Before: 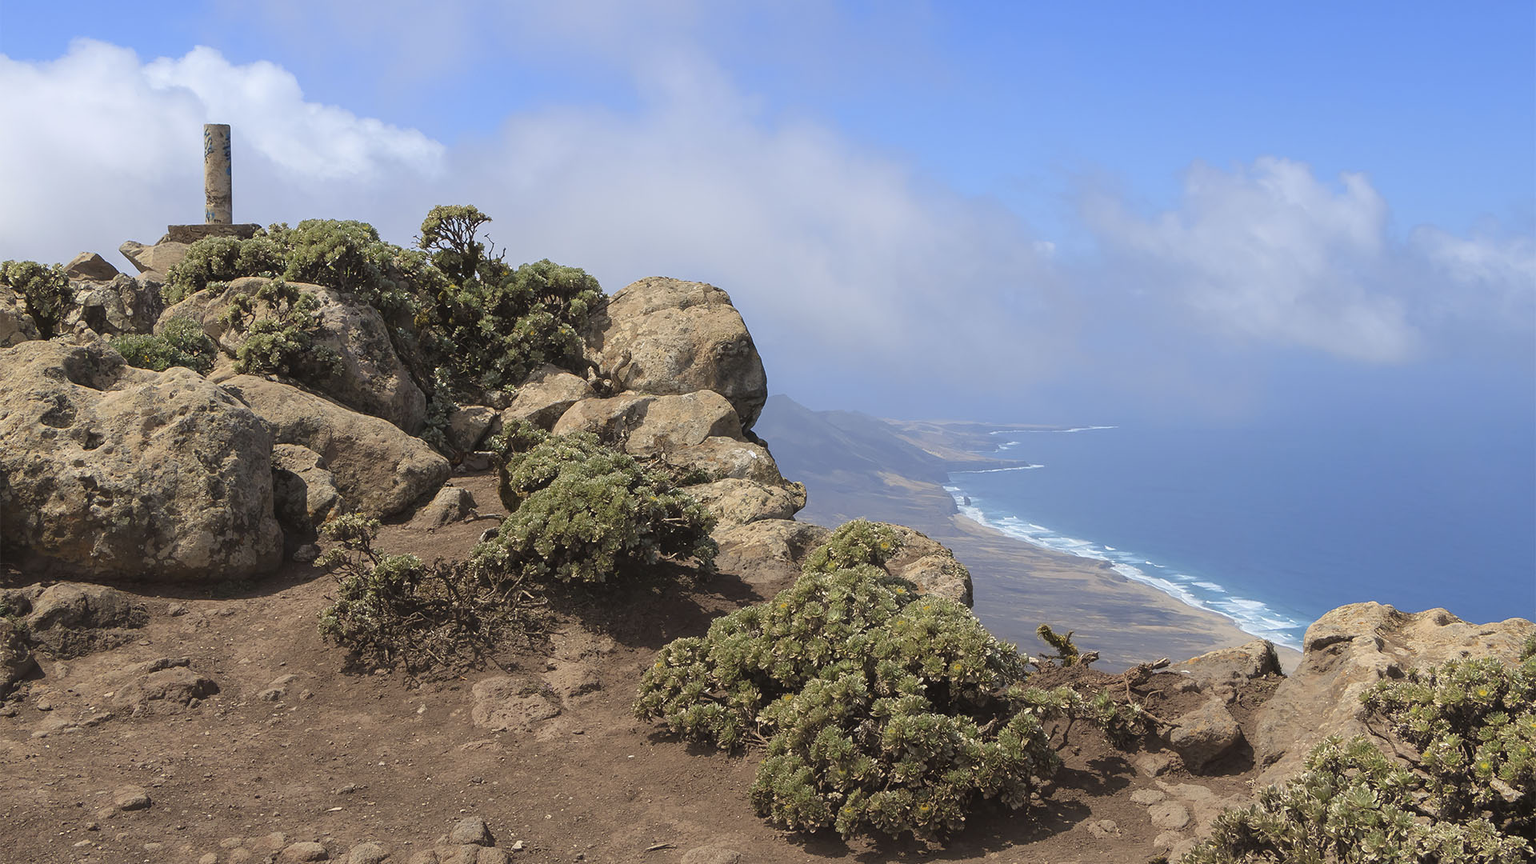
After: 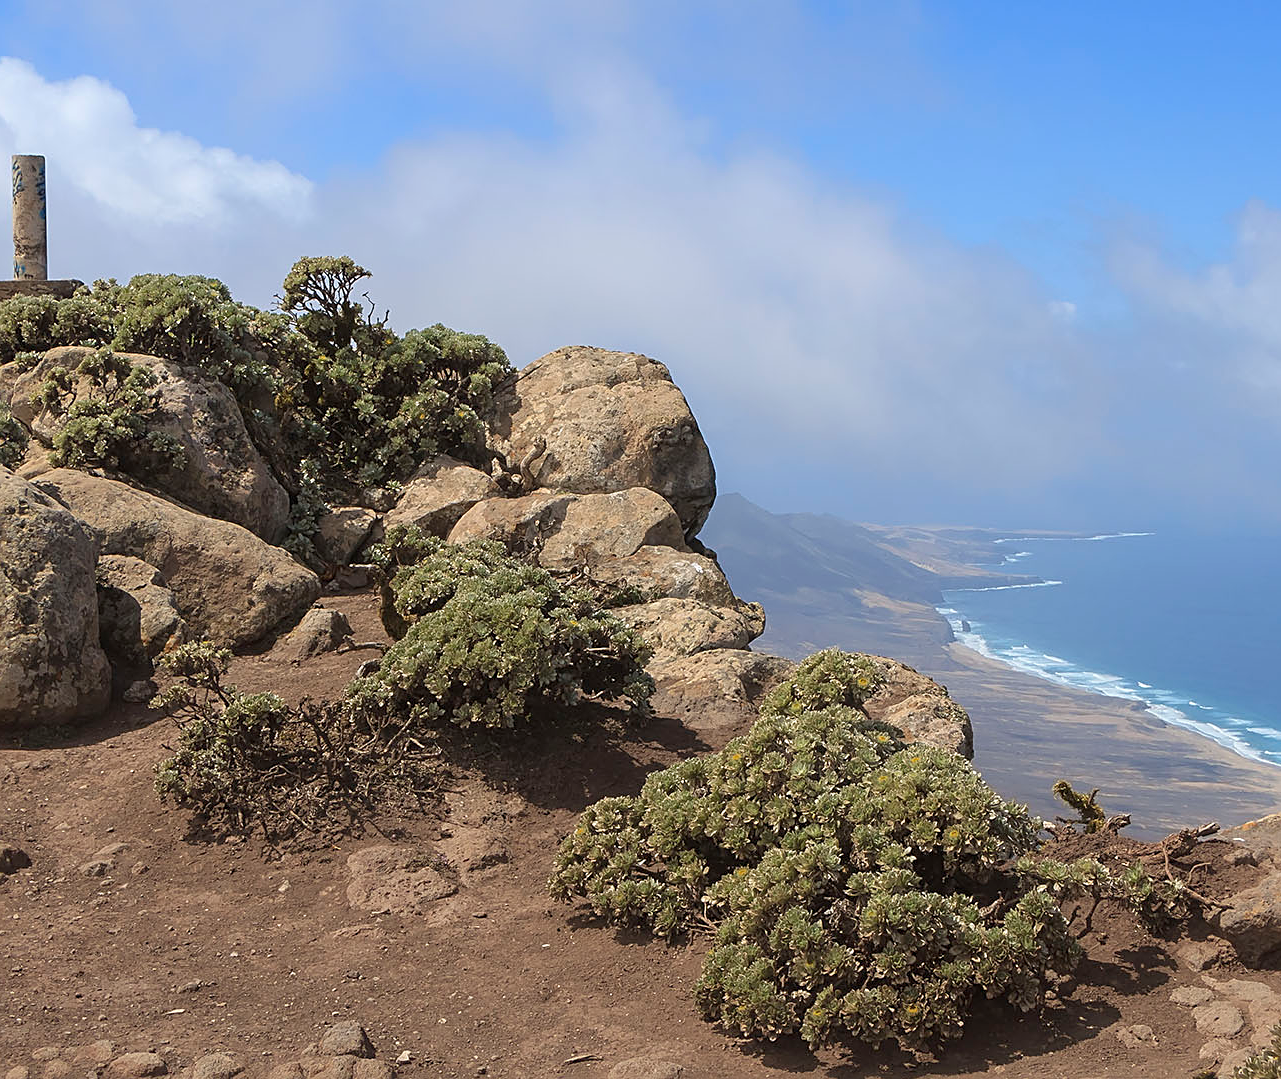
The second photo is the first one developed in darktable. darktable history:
crop and rotate: left 12.694%, right 20.581%
levels: mode automatic, levels [0.182, 0.542, 0.902]
sharpen: on, module defaults
tone equalizer: smoothing diameter 24.99%, edges refinement/feathering 7.98, preserve details guided filter
